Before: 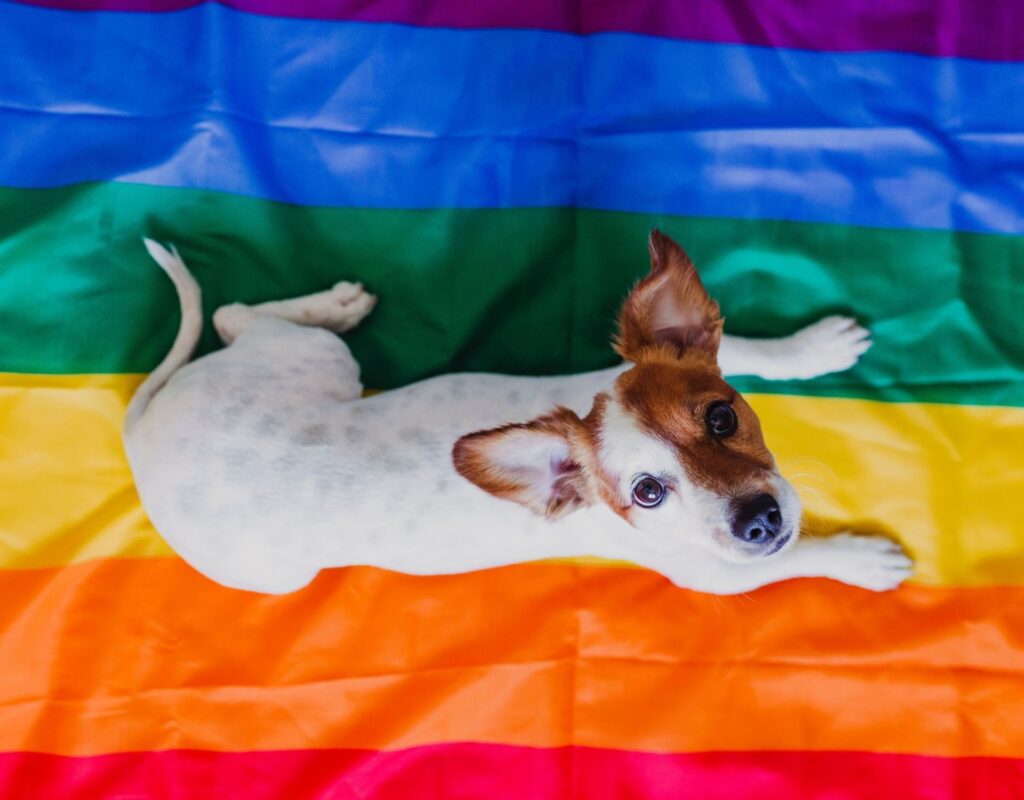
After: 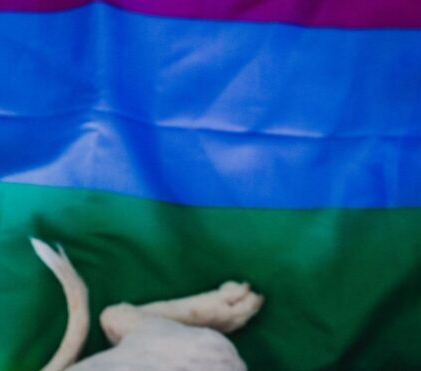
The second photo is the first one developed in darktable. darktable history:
crop and rotate: left 11.105%, top 0.097%, right 47.761%, bottom 53.496%
